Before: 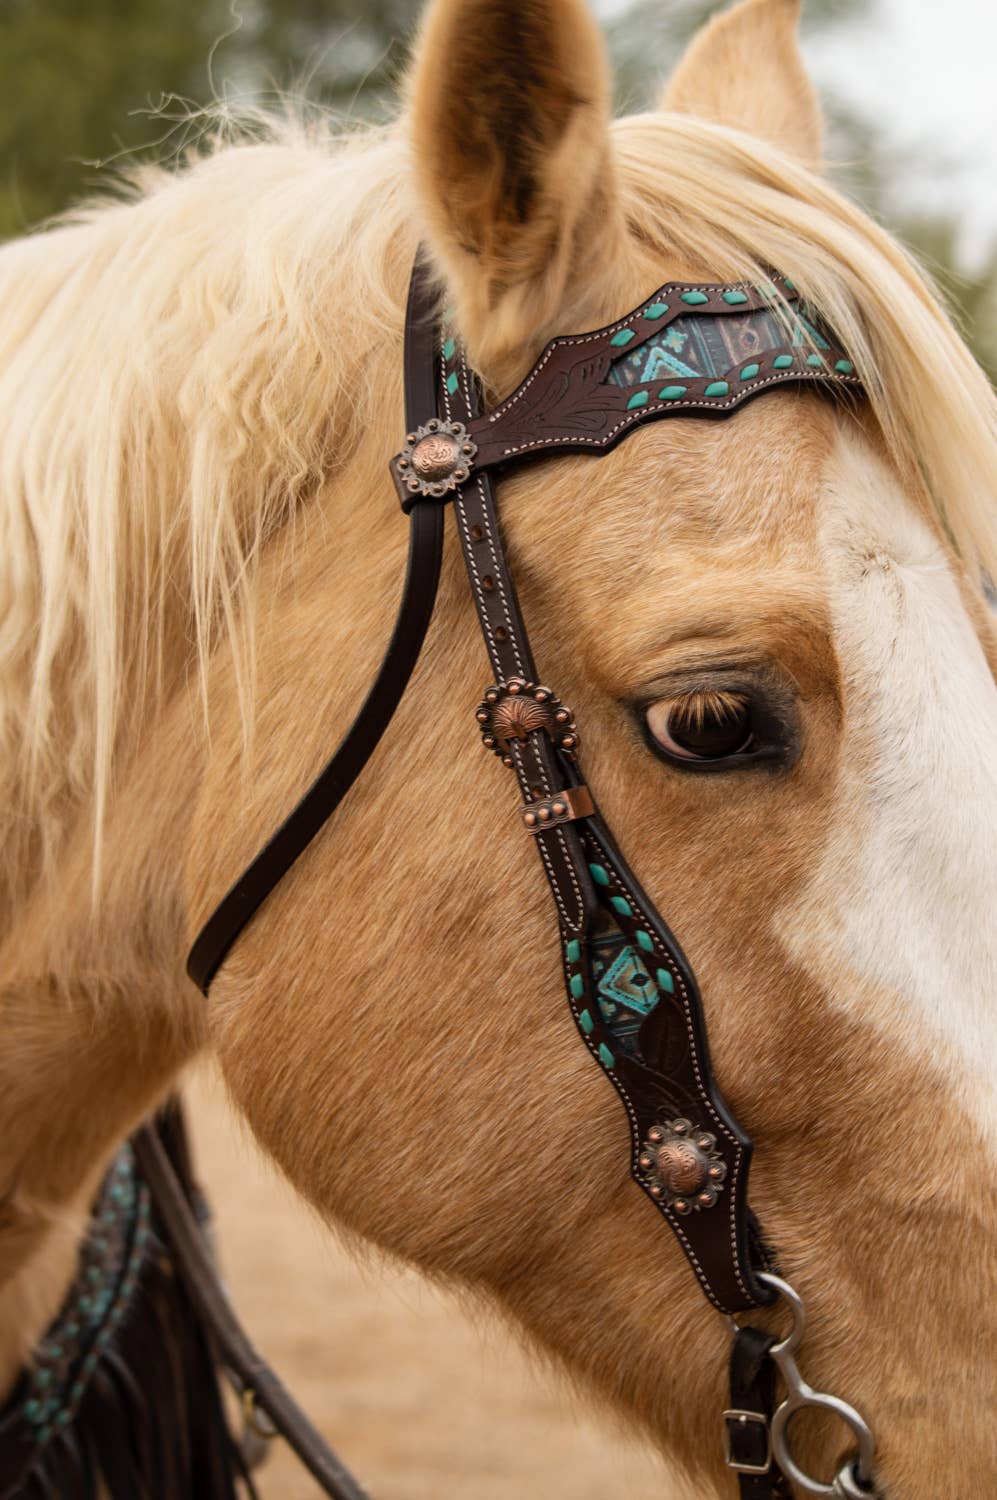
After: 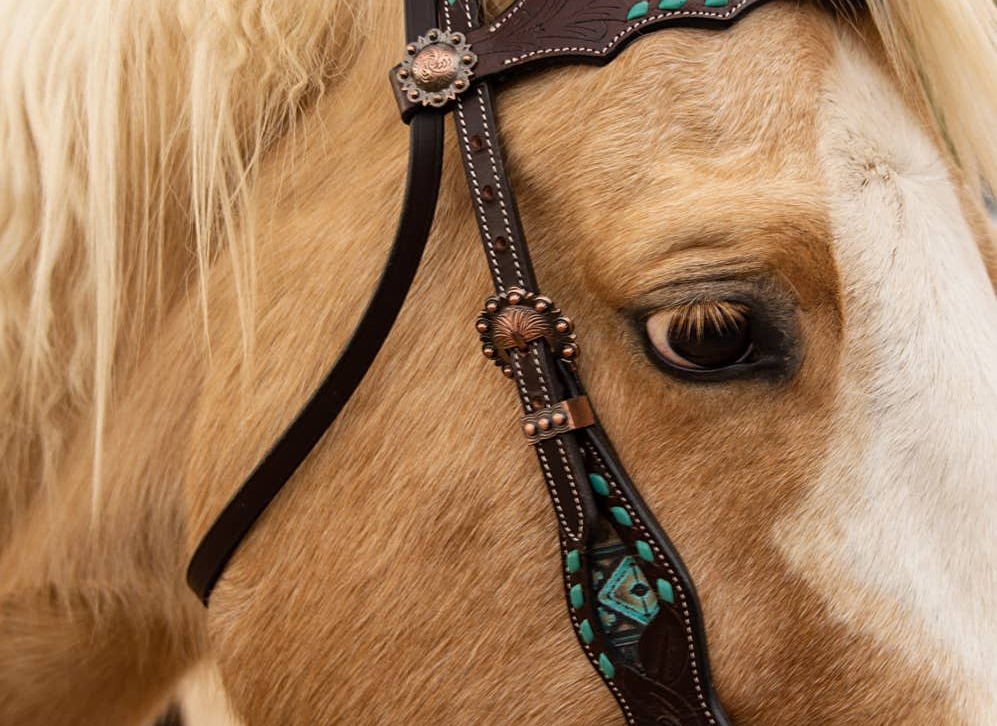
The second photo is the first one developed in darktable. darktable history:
crop and rotate: top 26.056%, bottom 25.543%
sharpen: amount 0.2
